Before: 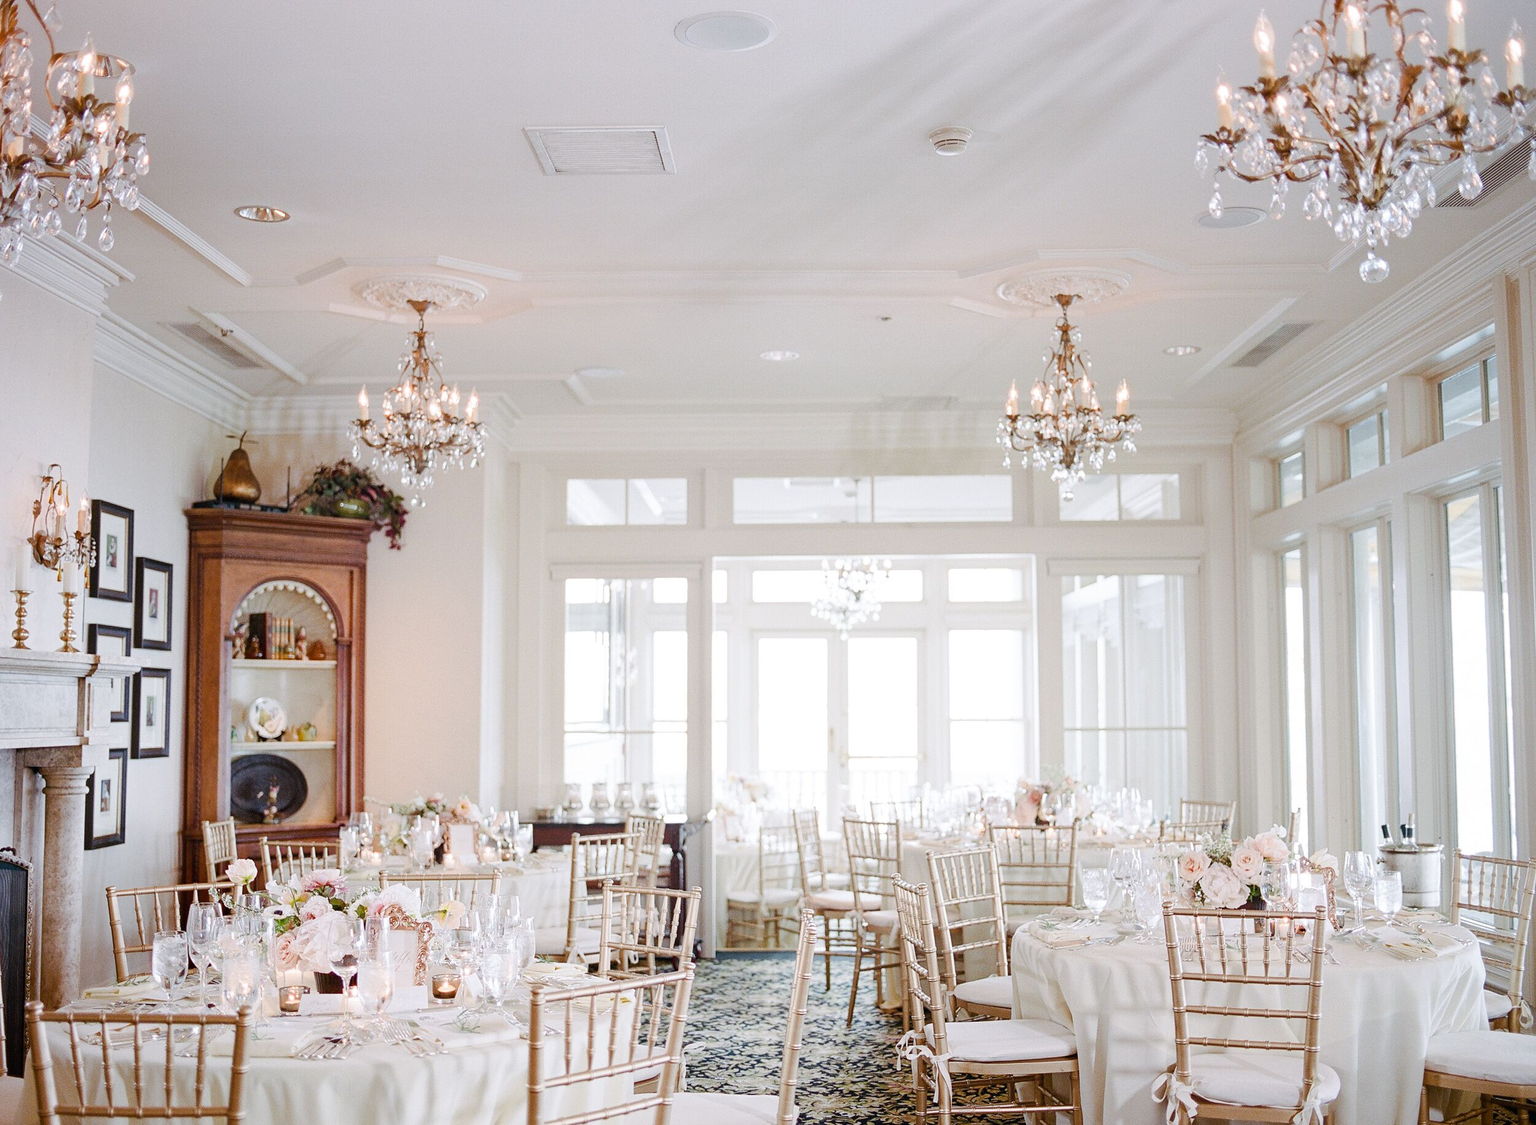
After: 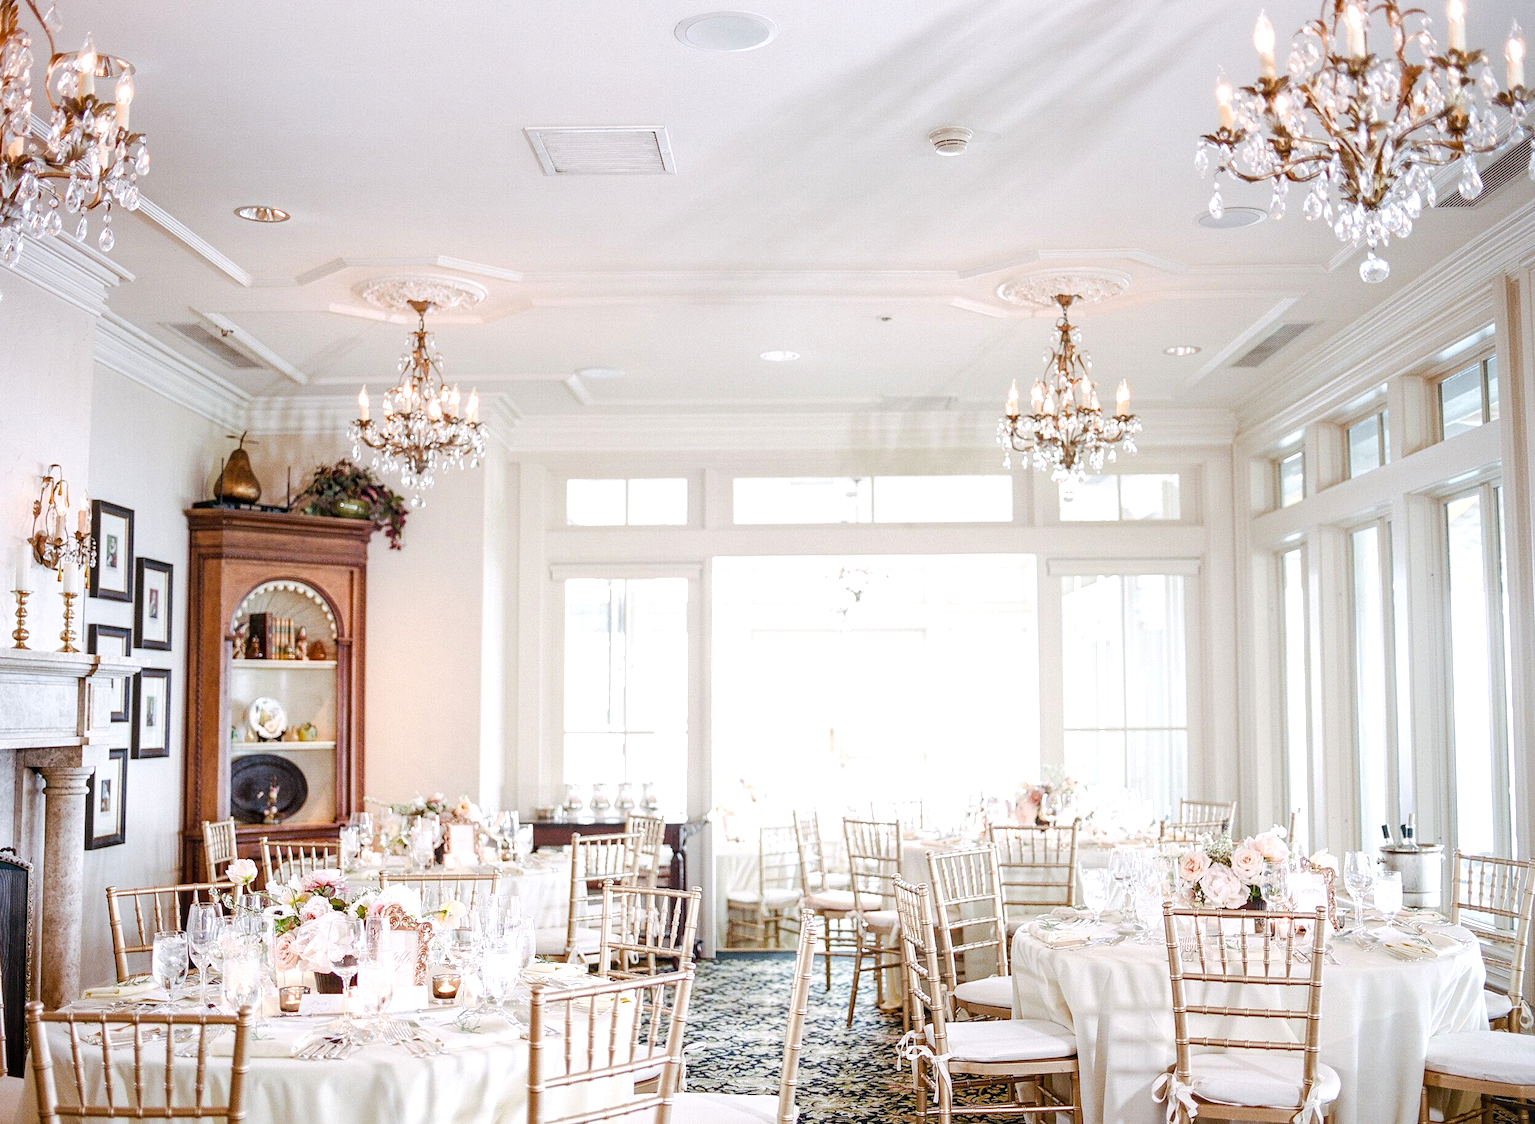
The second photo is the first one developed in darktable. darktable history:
tone equalizer: -8 EV -0.419 EV, -7 EV -0.413 EV, -6 EV -0.298 EV, -5 EV -0.223 EV, -3 EV 0.253 EV, -2 EV 0.35 EV, -1 EV 0.38 EV, +0 EV 0.39 EV
local contrast: on, module defaults
